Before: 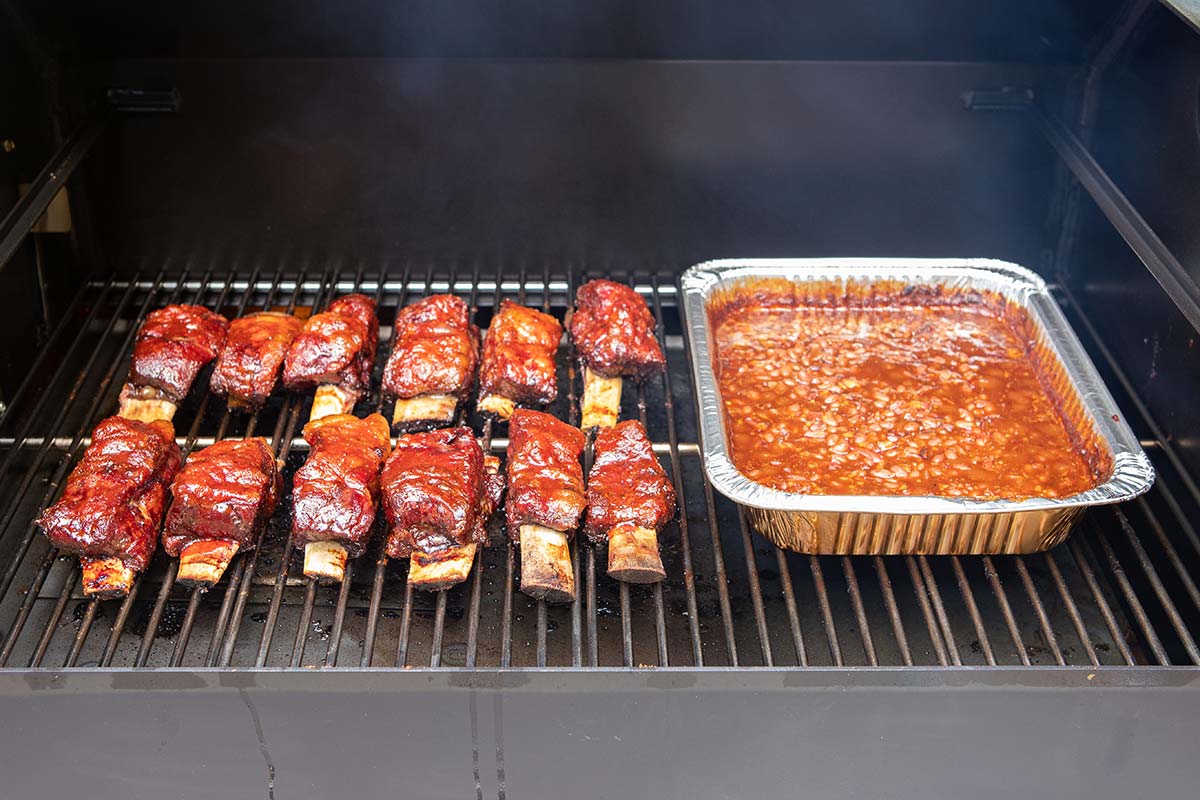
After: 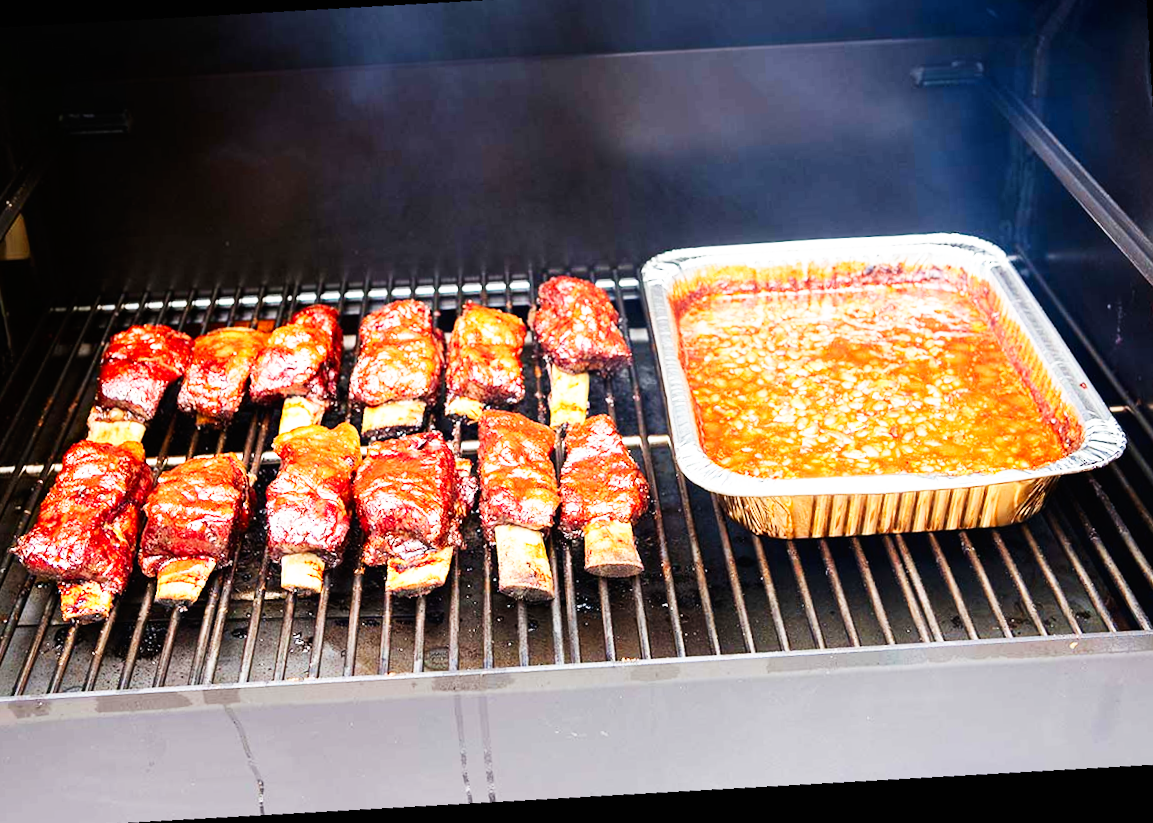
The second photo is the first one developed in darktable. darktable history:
rotate and perspective: rotation -5.2°, automatic cropping off
base curve: curves: ch0 [(0, 0) (0.007, 0.004) (0.027, 0.03) (0.046, 0.07) (0.207, 0.54) (0.442, 0.872) (0.673, 0.972) (1, 1)], preserve colors none
contrast brightness saturation: contrast 0.08, saturation 0.02
crop and rotate: angle -1.96°, left 3.097%, top 4.154%, right 1.586%, bottom 0.529%
